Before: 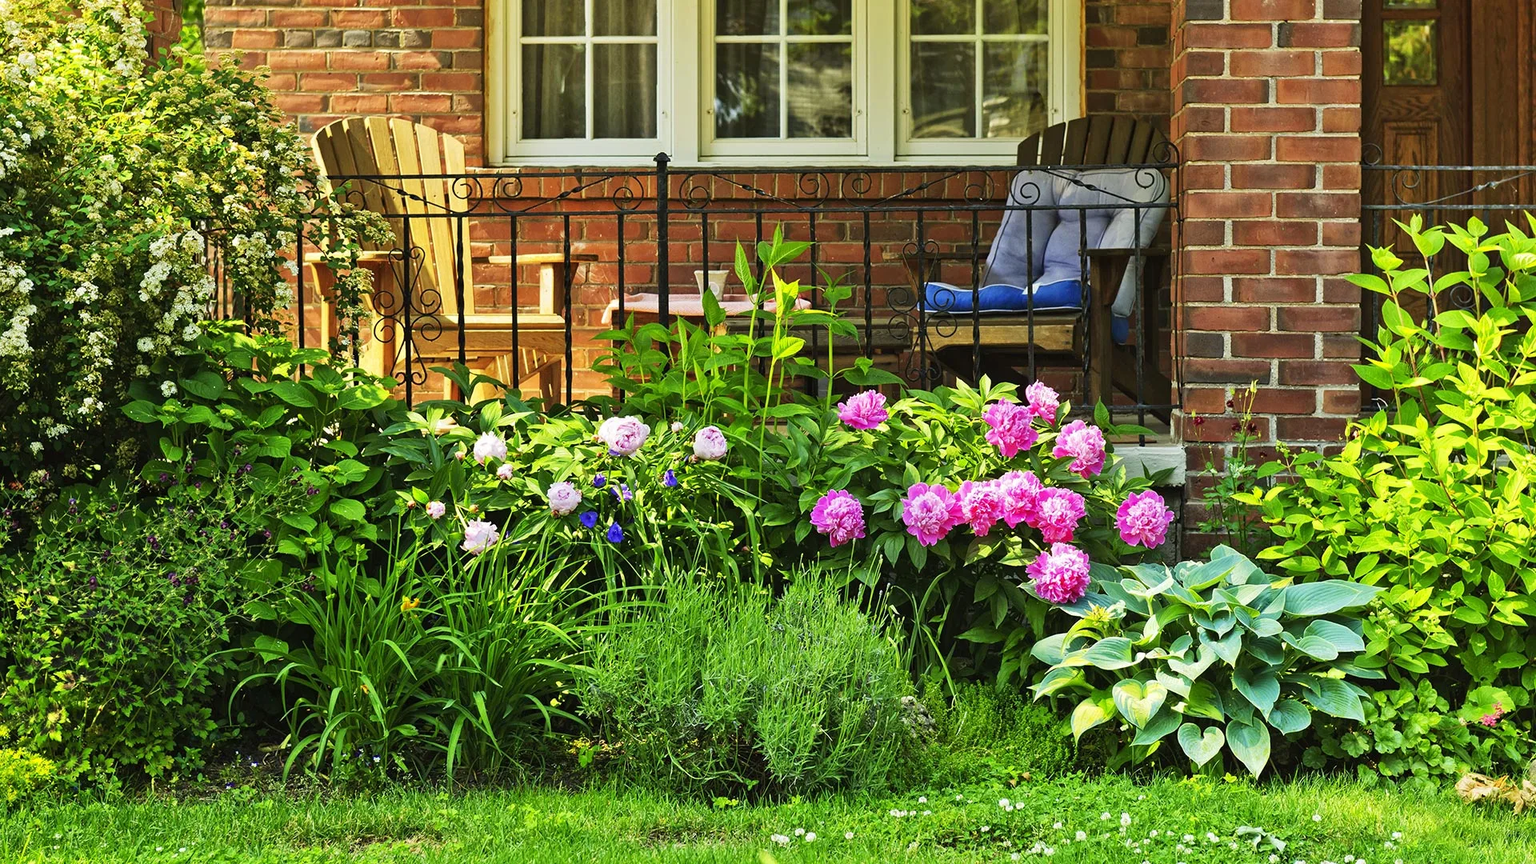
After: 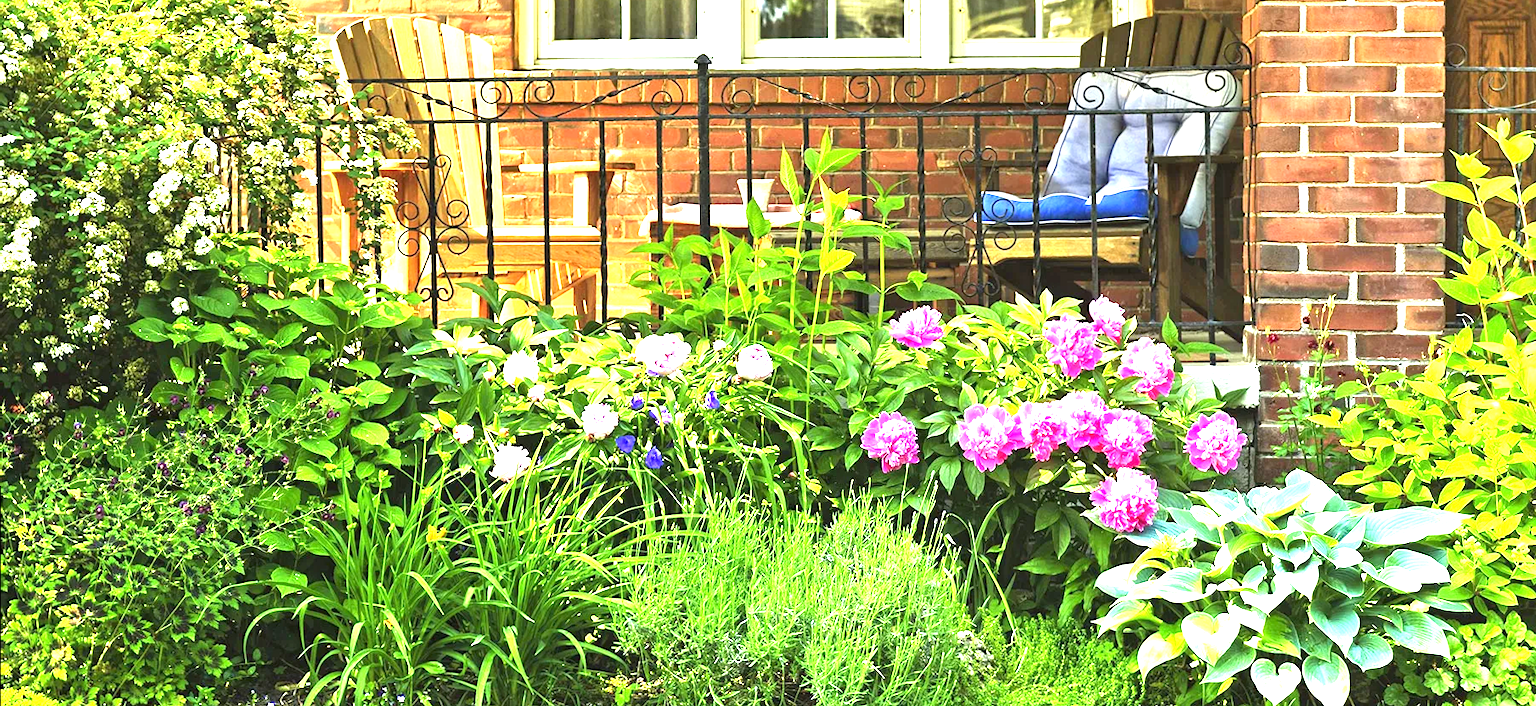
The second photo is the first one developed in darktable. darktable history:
exposure: black level correction 0, exposure 1.873 EV, compensate highlight preservation false
crop and rotate: angle 0.082°, top 11.936%, right 5.81%, bottom 11.173%
